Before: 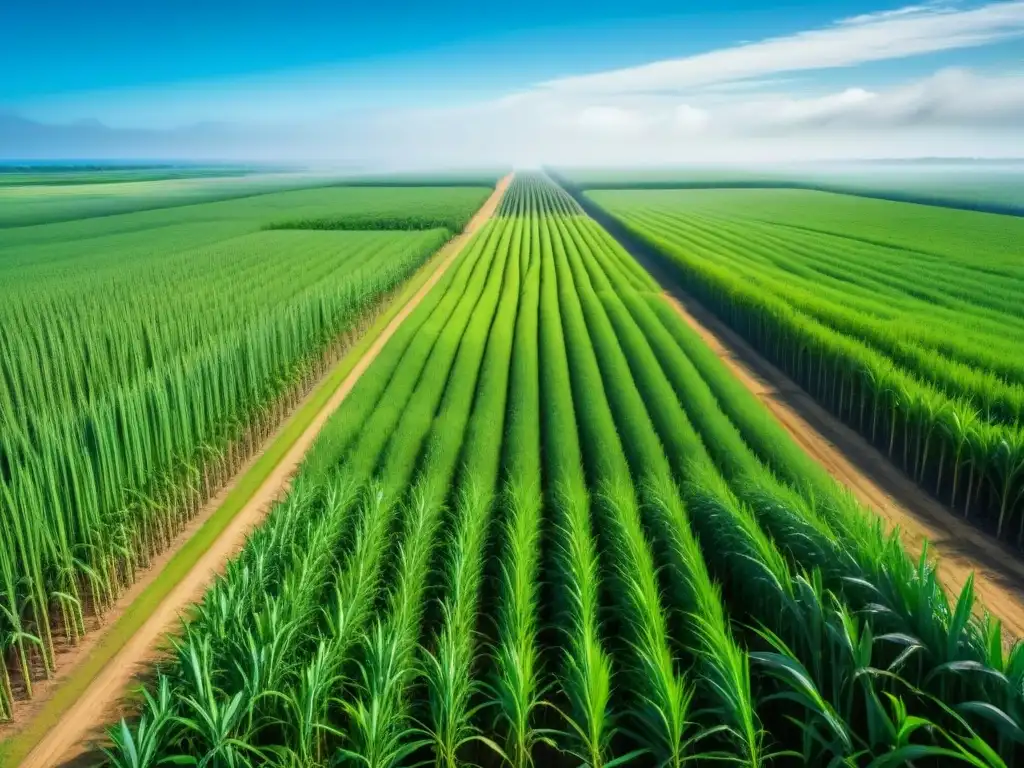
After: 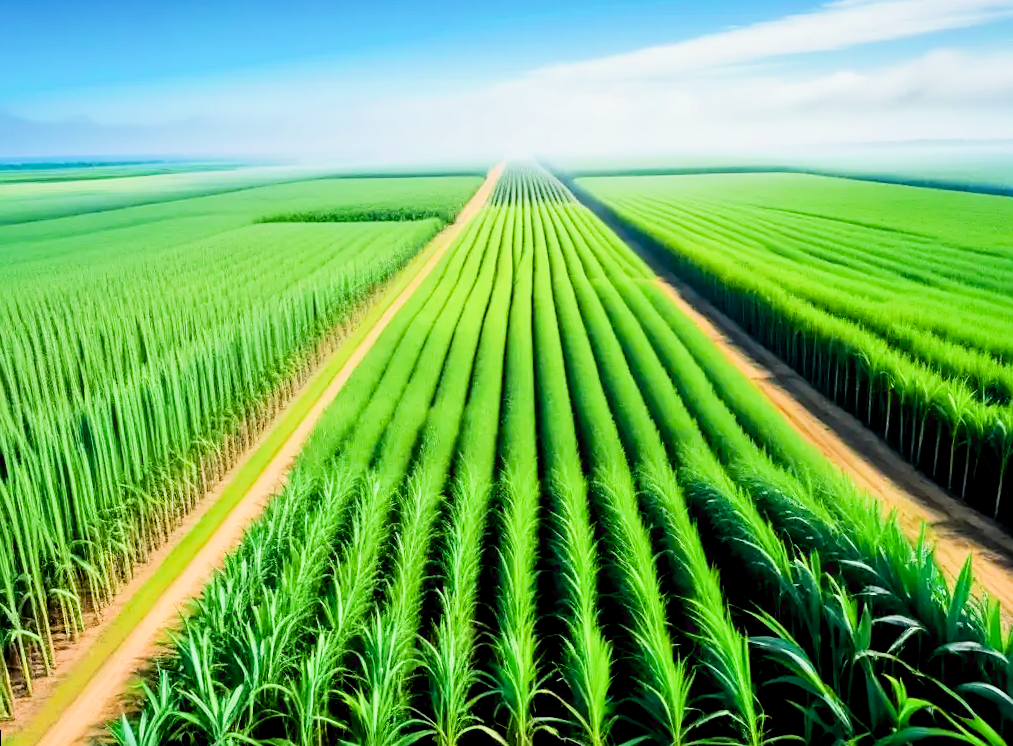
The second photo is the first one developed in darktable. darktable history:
sharpen: radius 1.864, amount 0.398, threshold 1.271
rotate and perspective: rotation -1°, crop left 0.011, crop right 0.989, crop top 0.025, crop bottom 0.975
exposure: black level correction 0.011, exposure 1.088 EV, compensate exposure bias true, compensate highlight preservation false
filmic rgb: black relative exposure -7.5 EV, white relative exposure 5 EV, hardness 3.31, contrast 1.3, contrast in shadows safe
